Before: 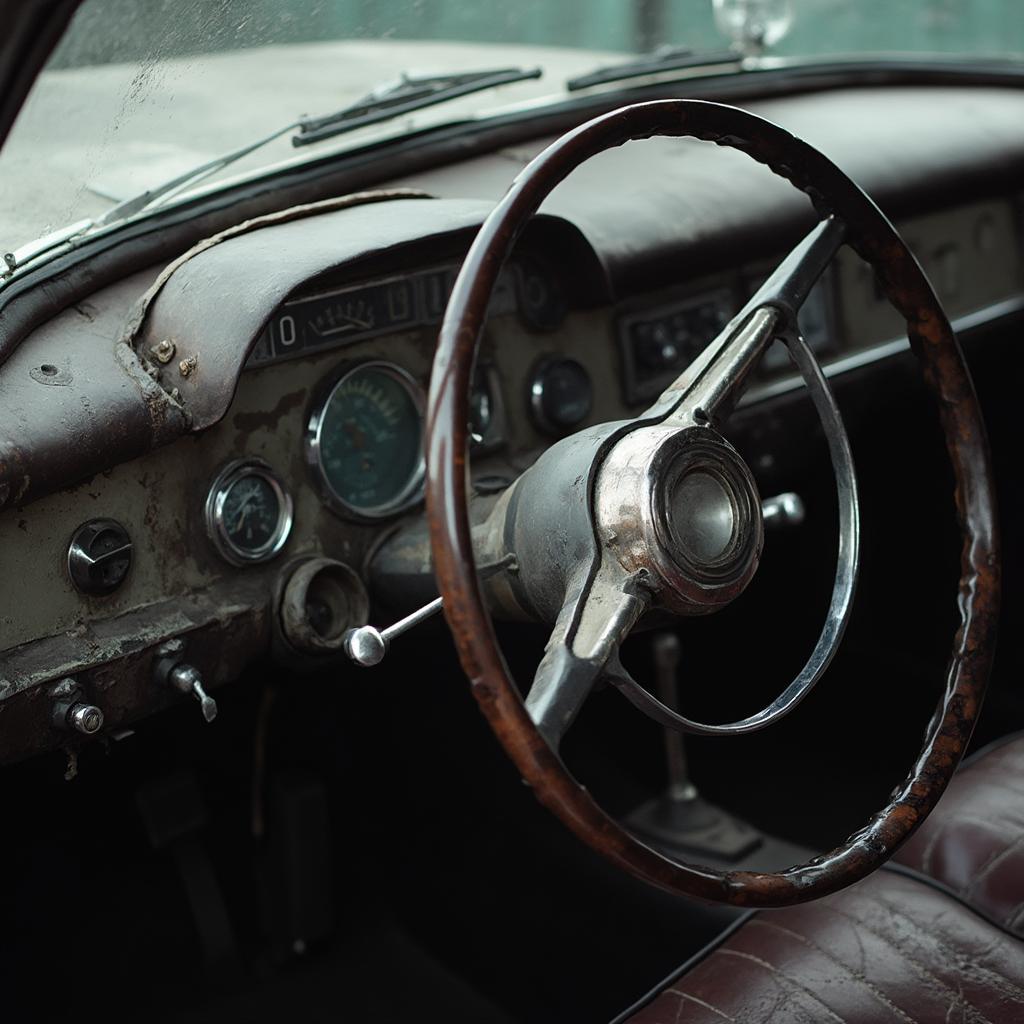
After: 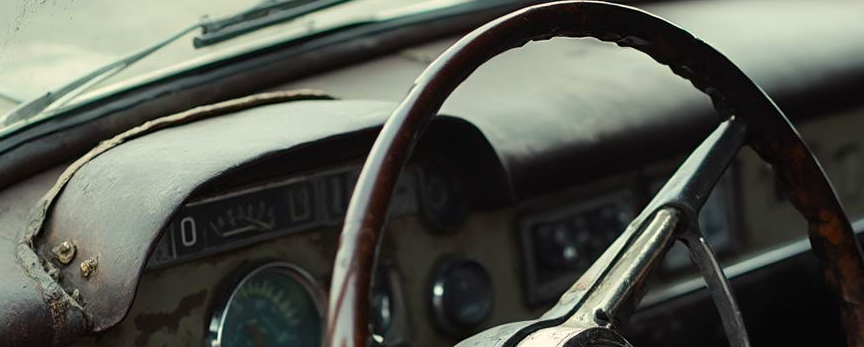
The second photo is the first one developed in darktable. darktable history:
color balance rgb: highlights gain › chroma 3.012%, highlights gain › hue 77.86°, perceptual saturation grading › global saturation 30.109%
crop and rotate: left 9.695%, top 9.71%, right 5.884%, bottom 56.314%
